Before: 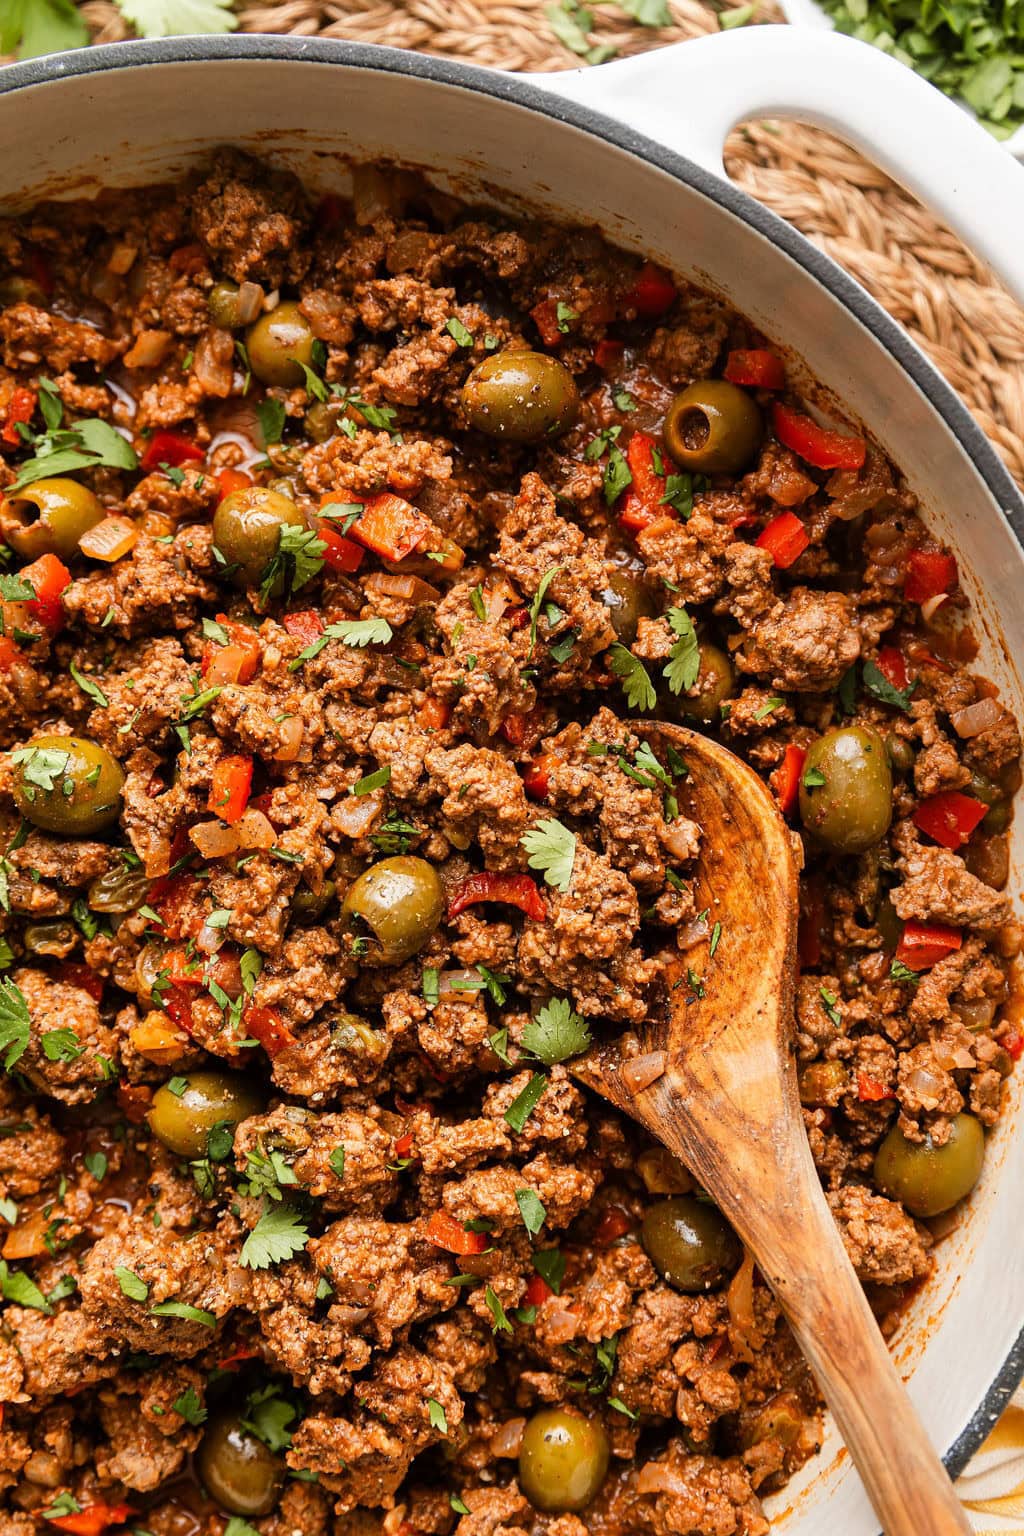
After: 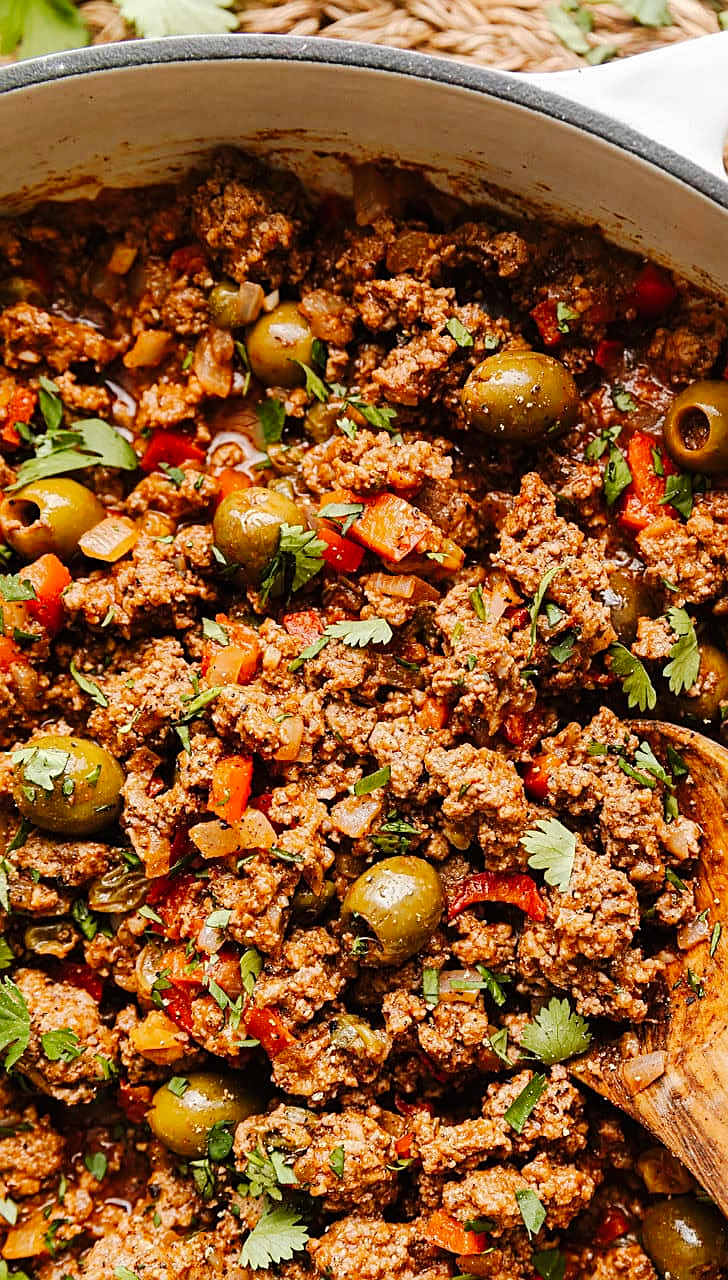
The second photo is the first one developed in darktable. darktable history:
sharpen: on, module defaults
tone curve: curves: ch0 [(0, 0) (0.003, 0.009) (0.011, 0.013) (0.025, 0.022) (0.044, 0.039) (0.069, 0.055) (0.1, 0.077) (0.136, 0.113) (0.177, 0.158) (0.224, 0.213) (0.277, 0.289) (0.335, 0.367) (0.399, 0.451) (0.468, 0.532) (0.543, 0.615) (0.623, 0.696) (0.709, 0.755) (0.801, 0.818) (0.898, 0.893) (1, 1)], preserve colors none
crop: right 28.885%, bottom 16.626%
